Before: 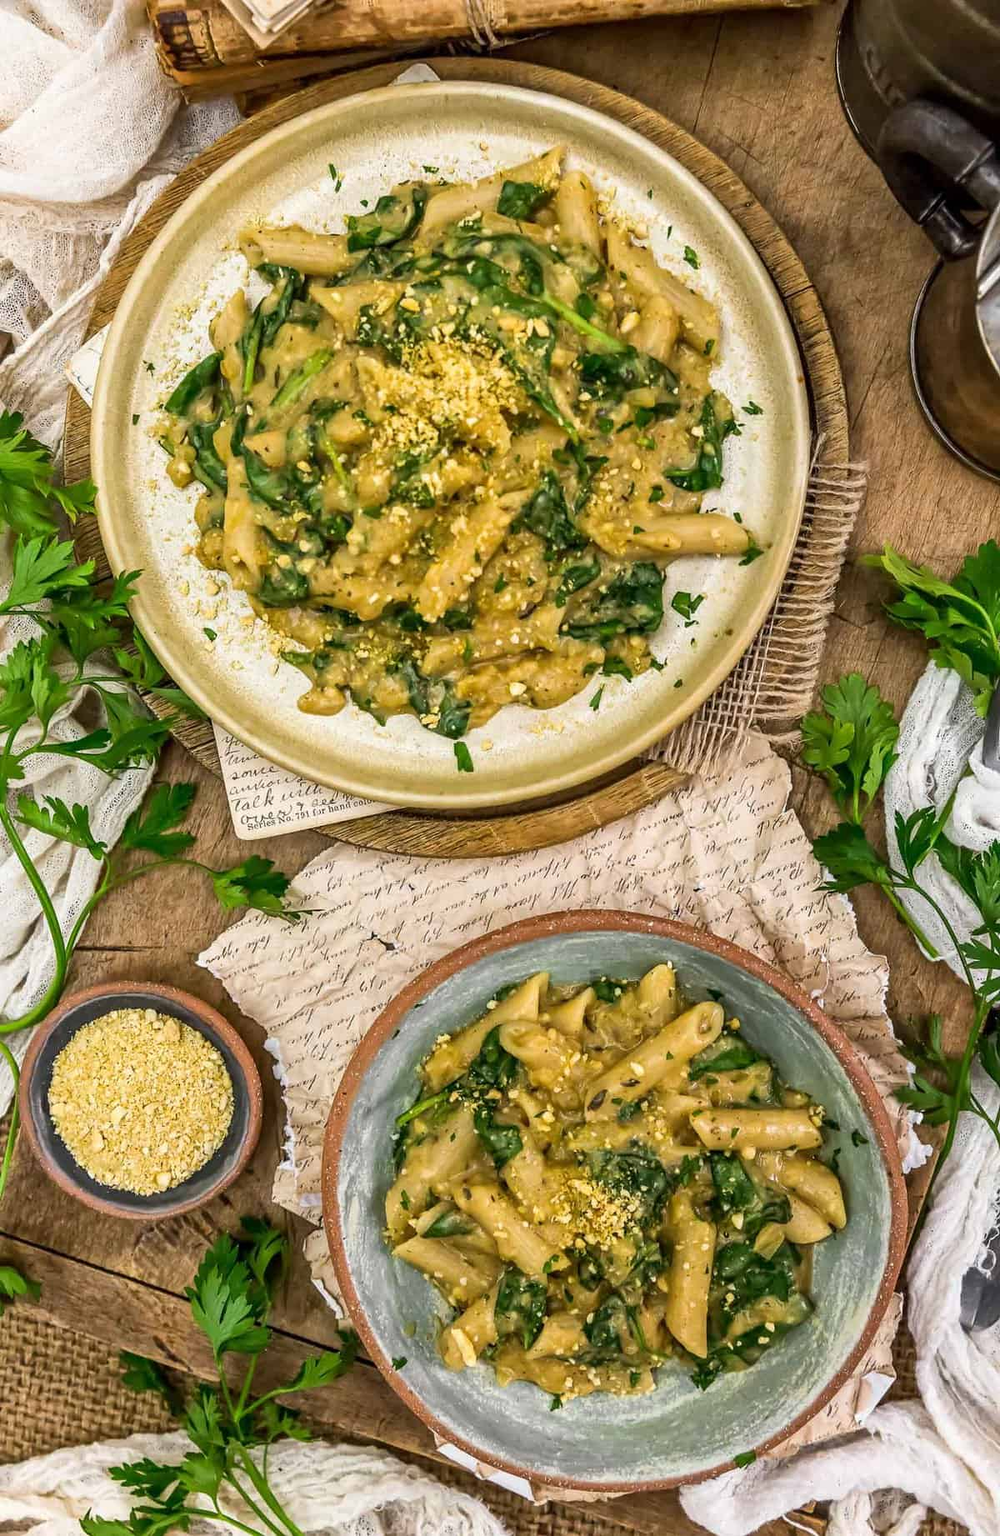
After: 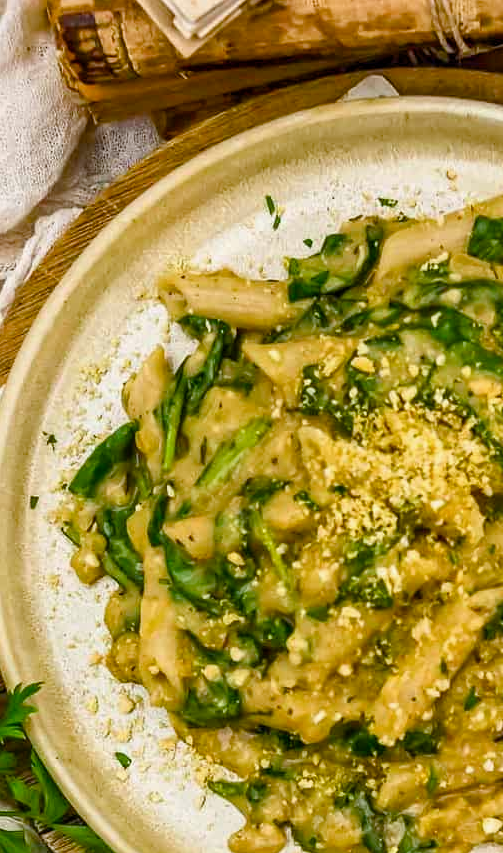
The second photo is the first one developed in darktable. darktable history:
color balance rgb: perceptual saturation grading › global saturation 20%, perceptual saturation grading › highlights -25%, perceptual saturation grading › shadows 50%
crop and rotate: left 10.817%, top 0.062%, right 47.194%, bottom 53.626%
exposure: exposure -0.064 EV, compensate highlight preservation false
